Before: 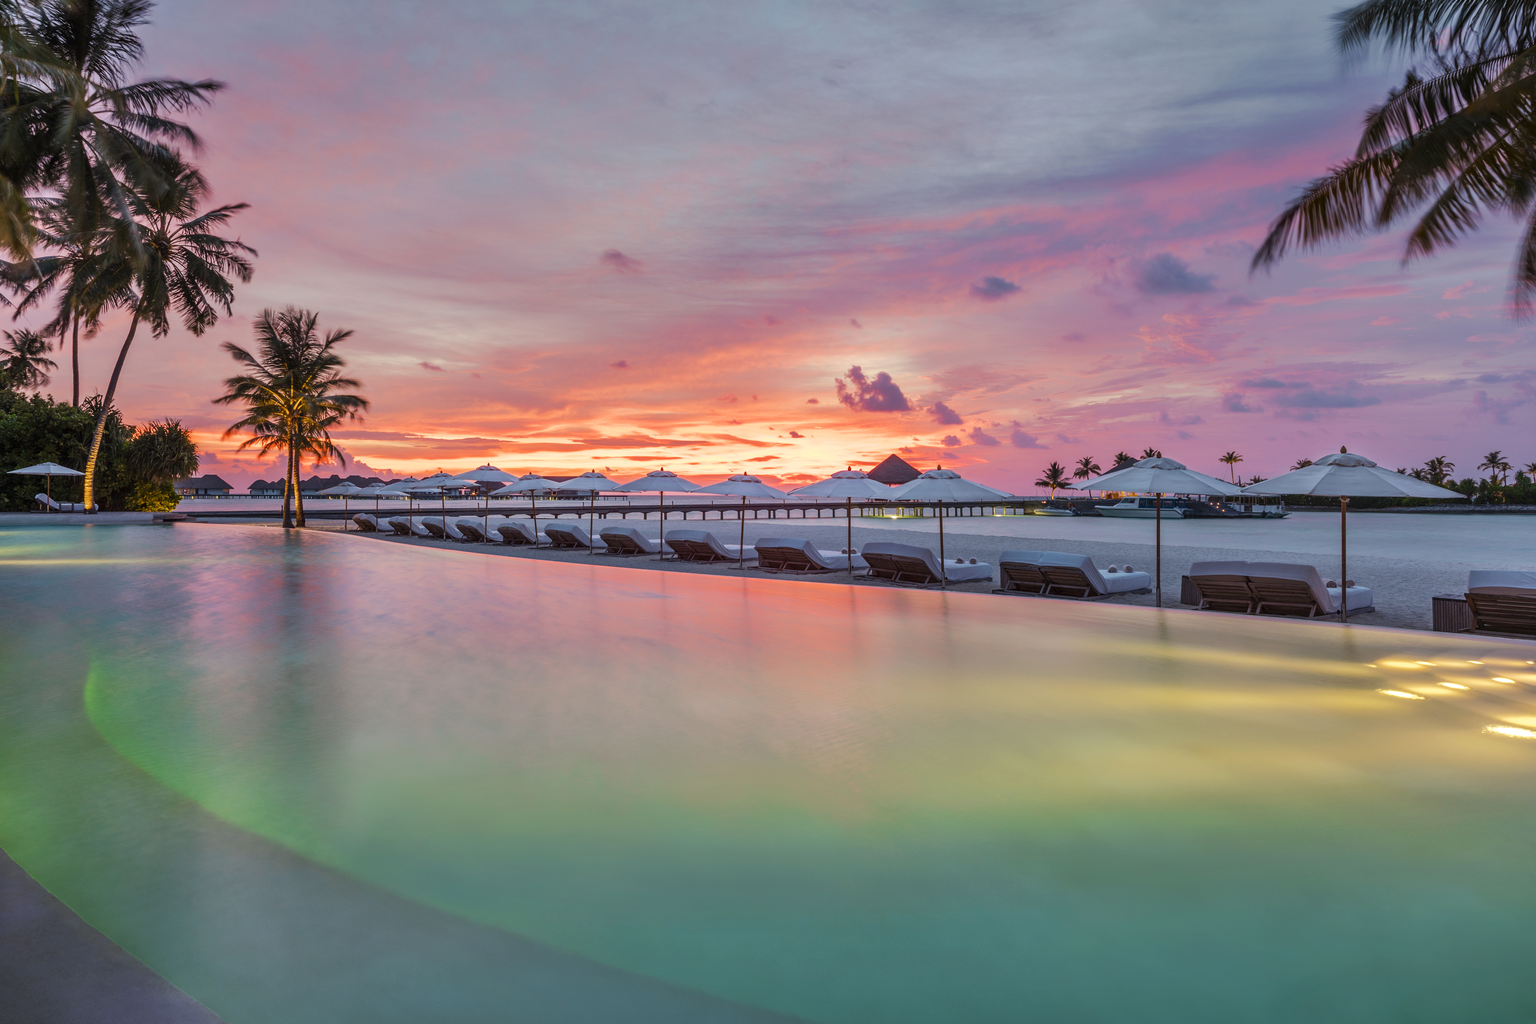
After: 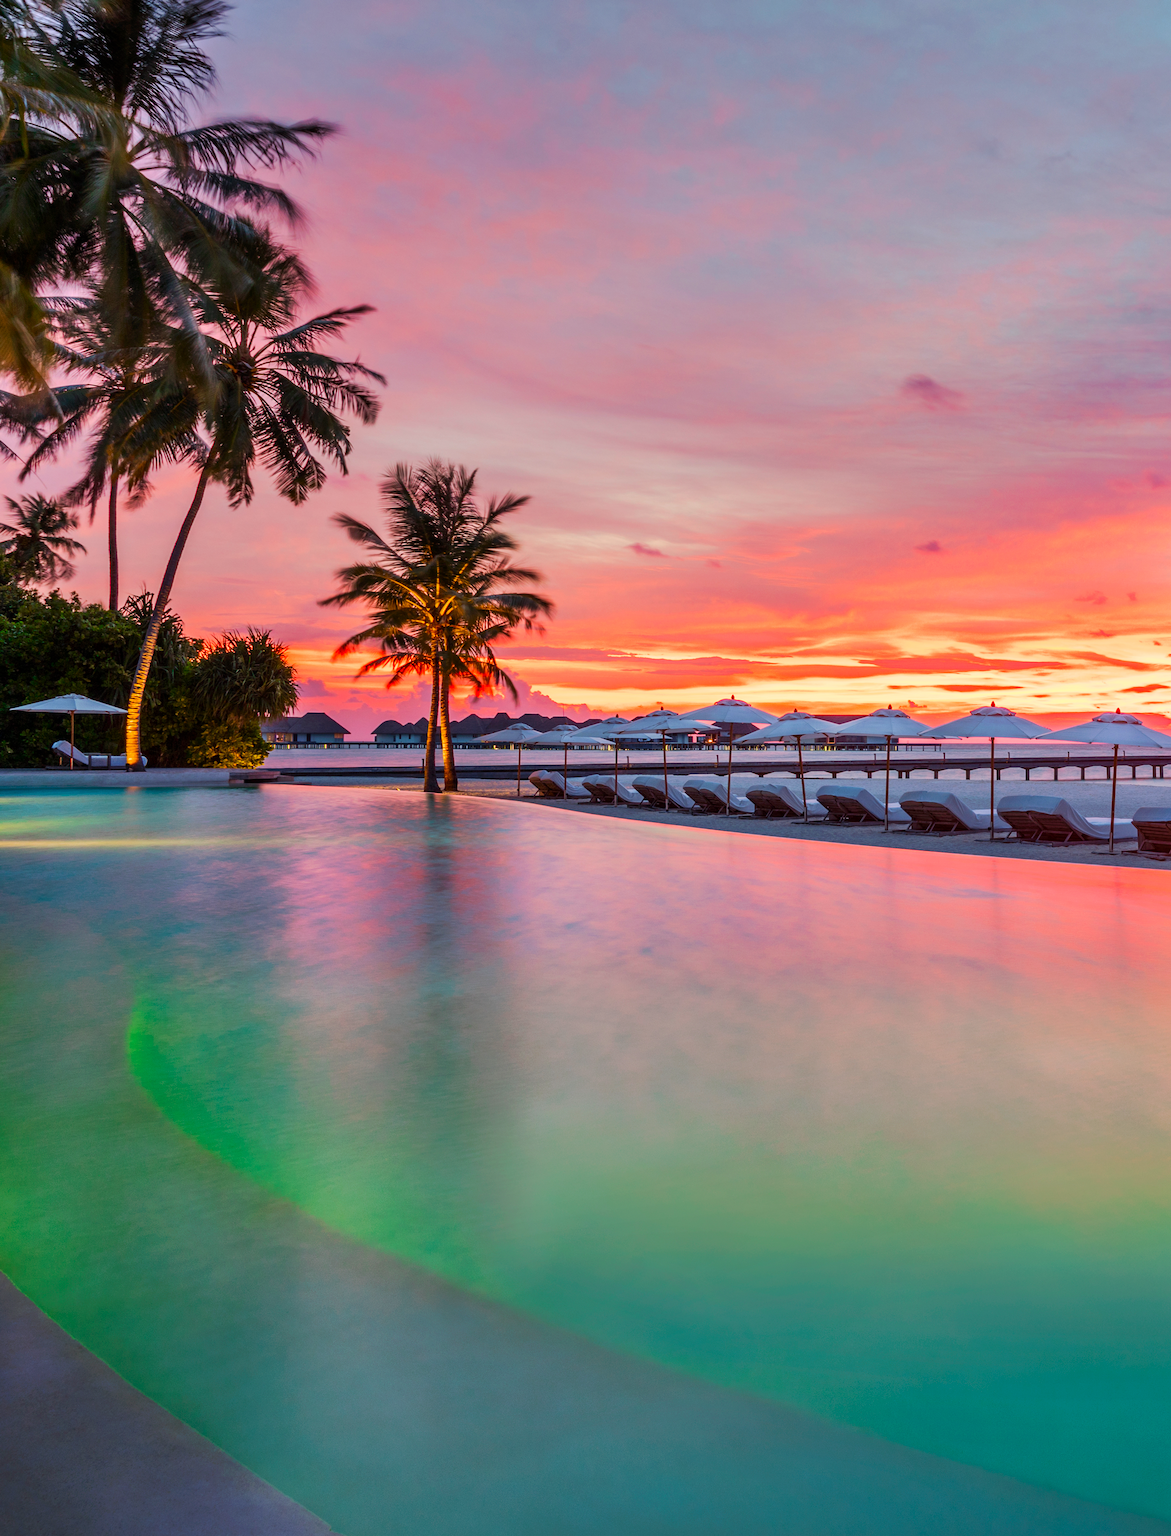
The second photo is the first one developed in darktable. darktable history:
contrast brightness saturation: contrast 0.088, saturation 0.282
exposure: compensate exposure bias true, compensate highlight preservation false
crop and rotate: left 0.033%, top 0%, right 49.11%
